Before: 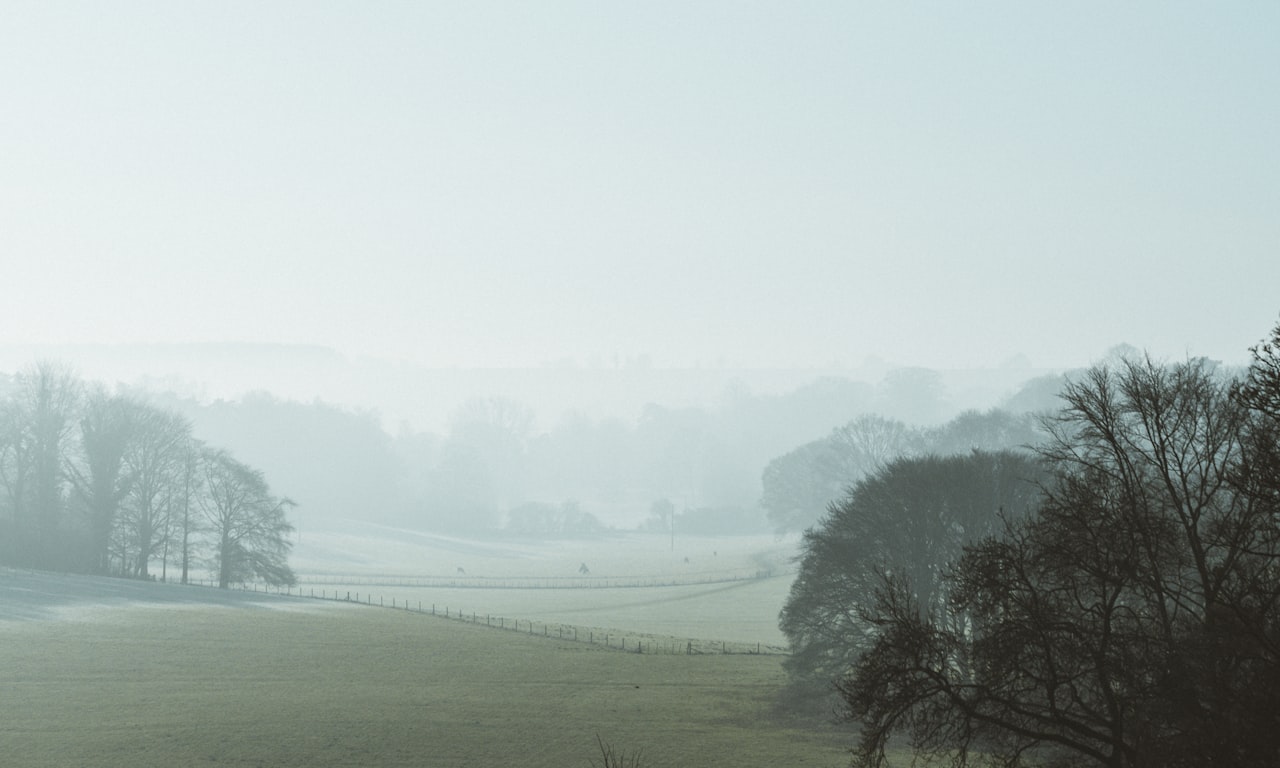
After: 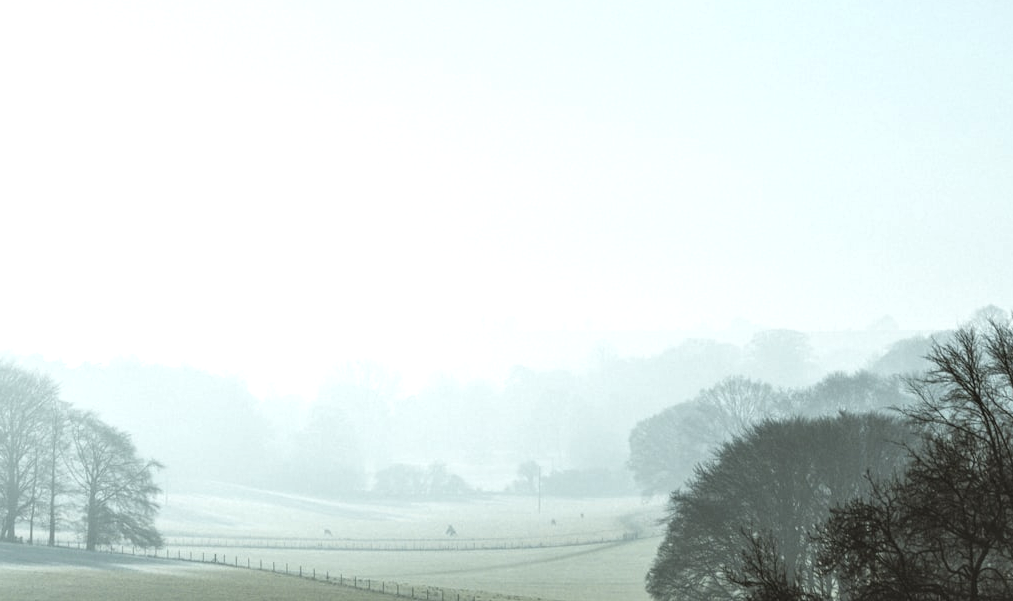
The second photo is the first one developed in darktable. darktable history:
tone equalizer: -8 EV -0.41 EV, -7 EV -0.421 EV, -6 EV -0.352 EV, -5 EV -0.248 EV, -3 EV 0.246 EV, -2 EV 0.309 EV, -1 EV 0.385 EV, +0 EV 0.424 EV, mask exposure compensation -0.514 EV
crop and rotate: left 10.458%, top 5.03%, right 10.378%, bottom 16.639%
local contrast: detail 130%
